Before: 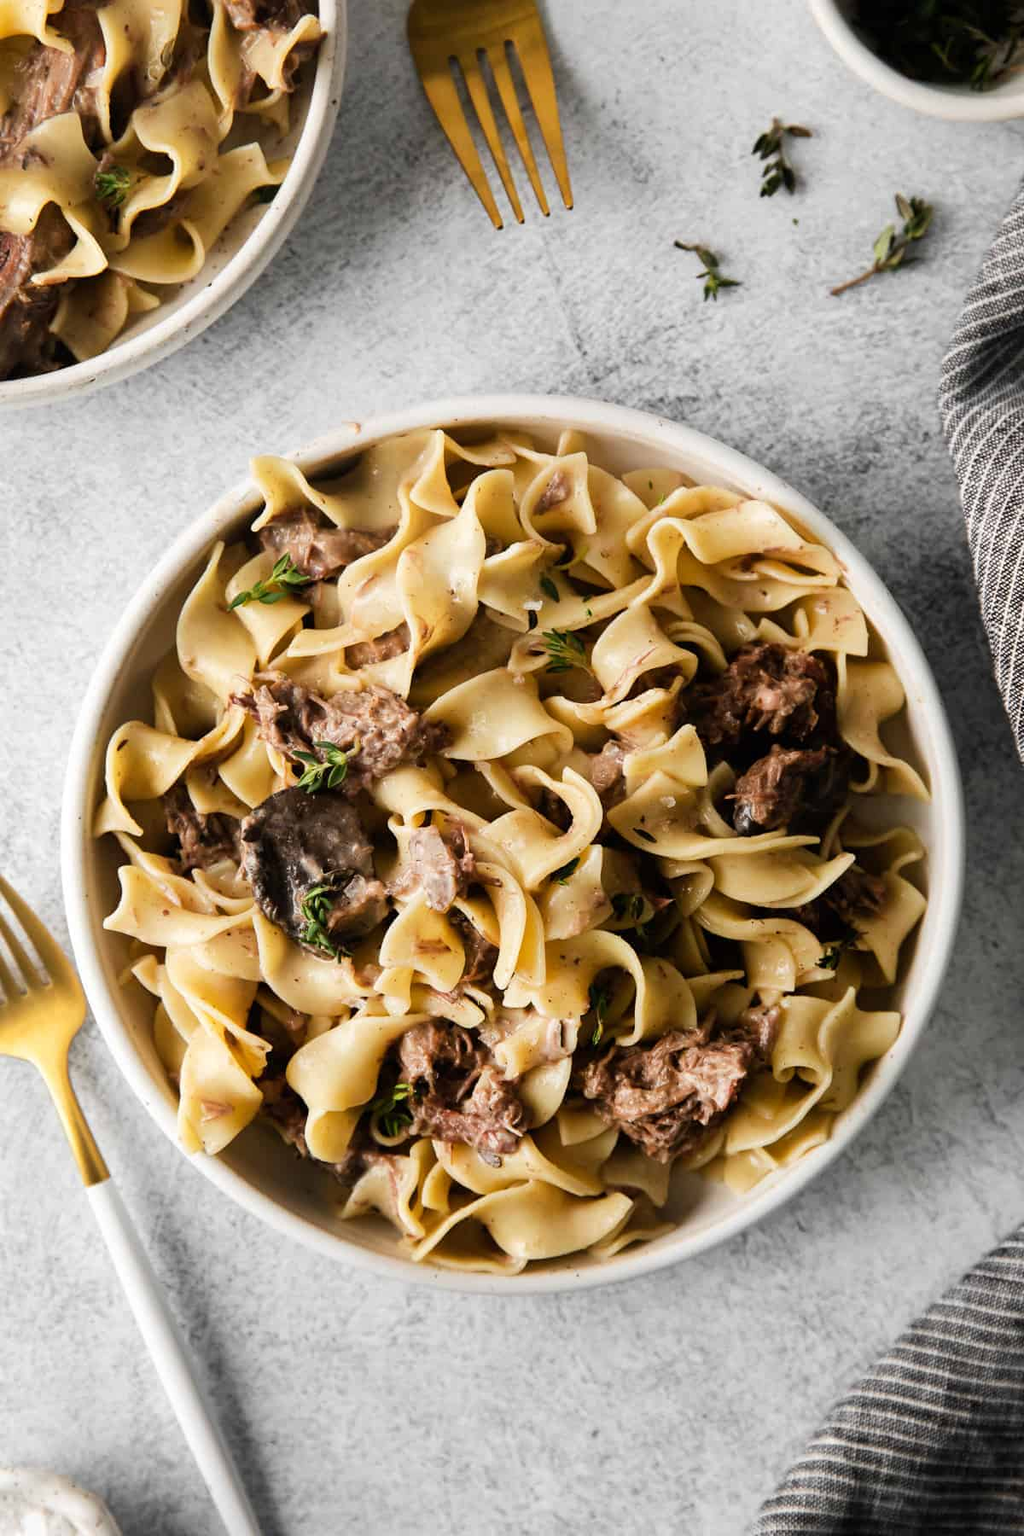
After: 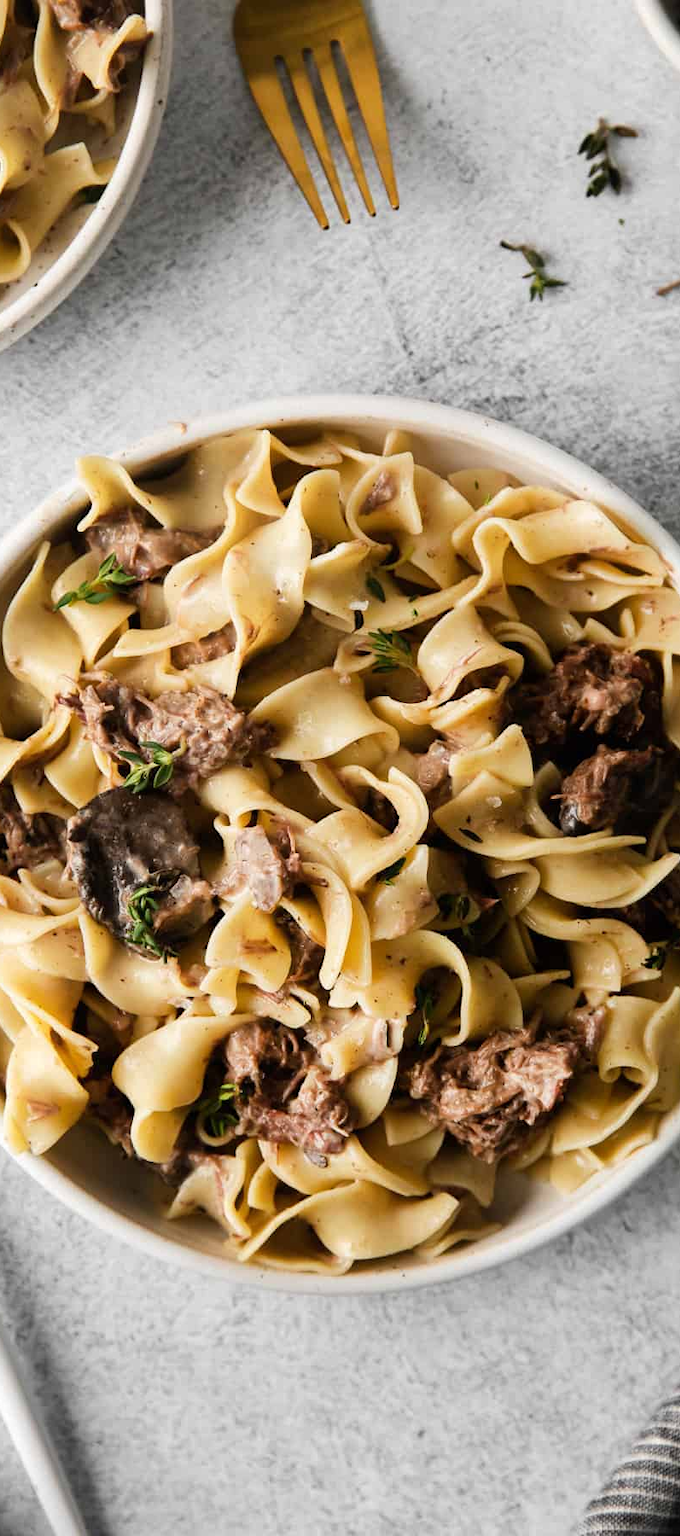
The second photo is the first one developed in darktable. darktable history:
crop: left 17.081%, right 16.497%
